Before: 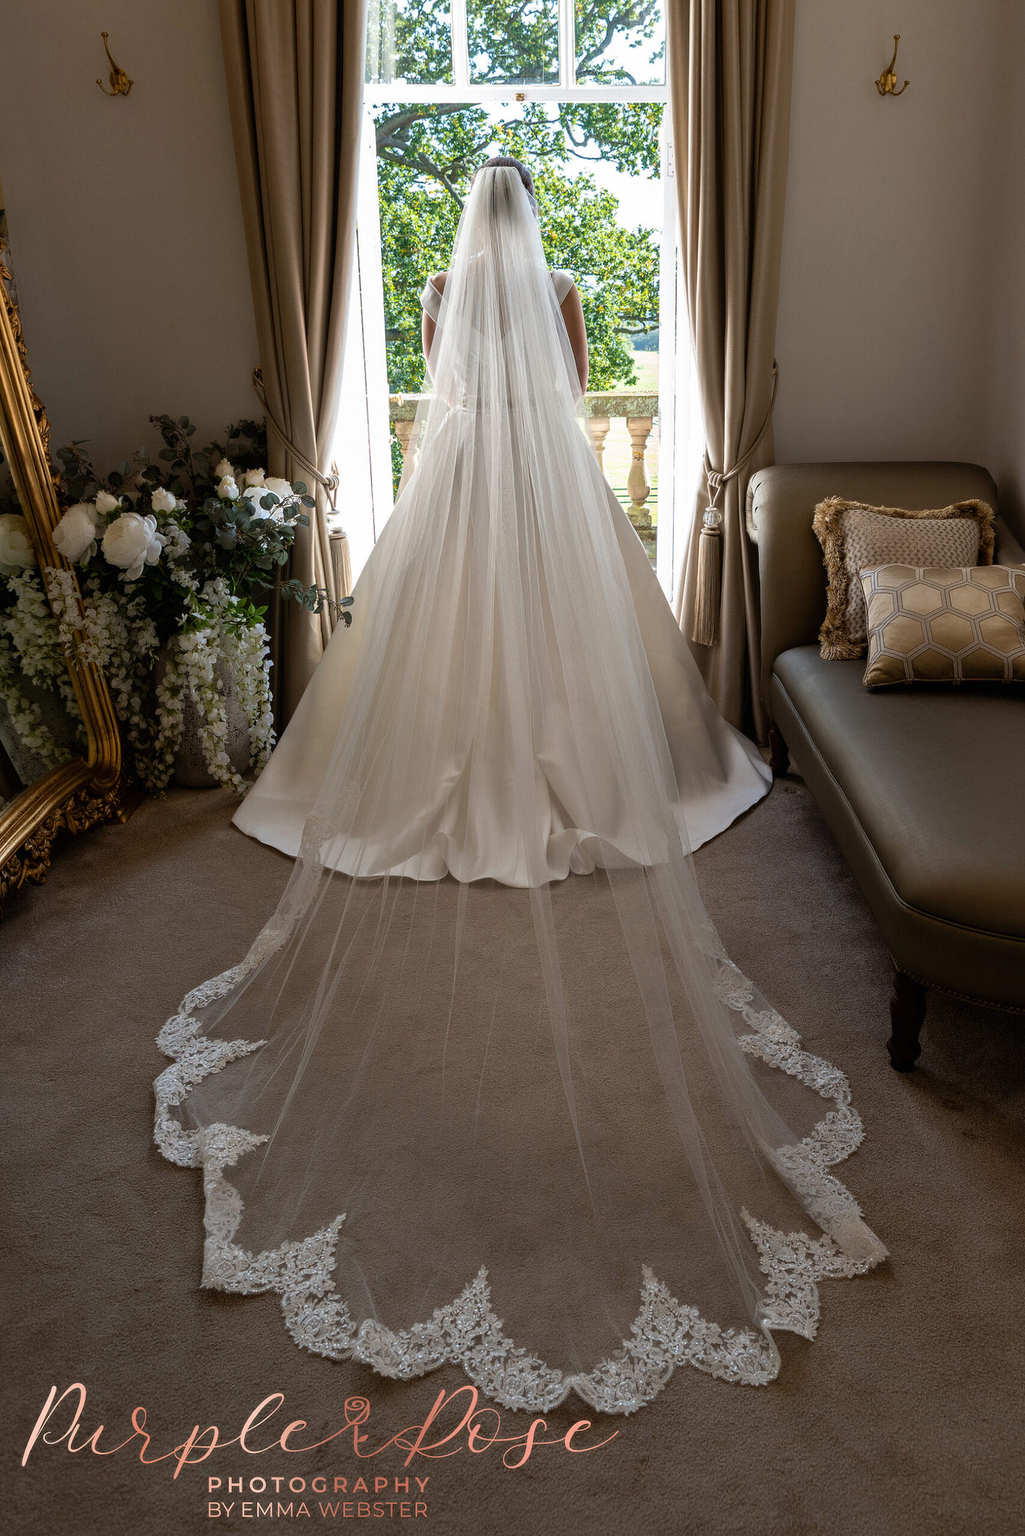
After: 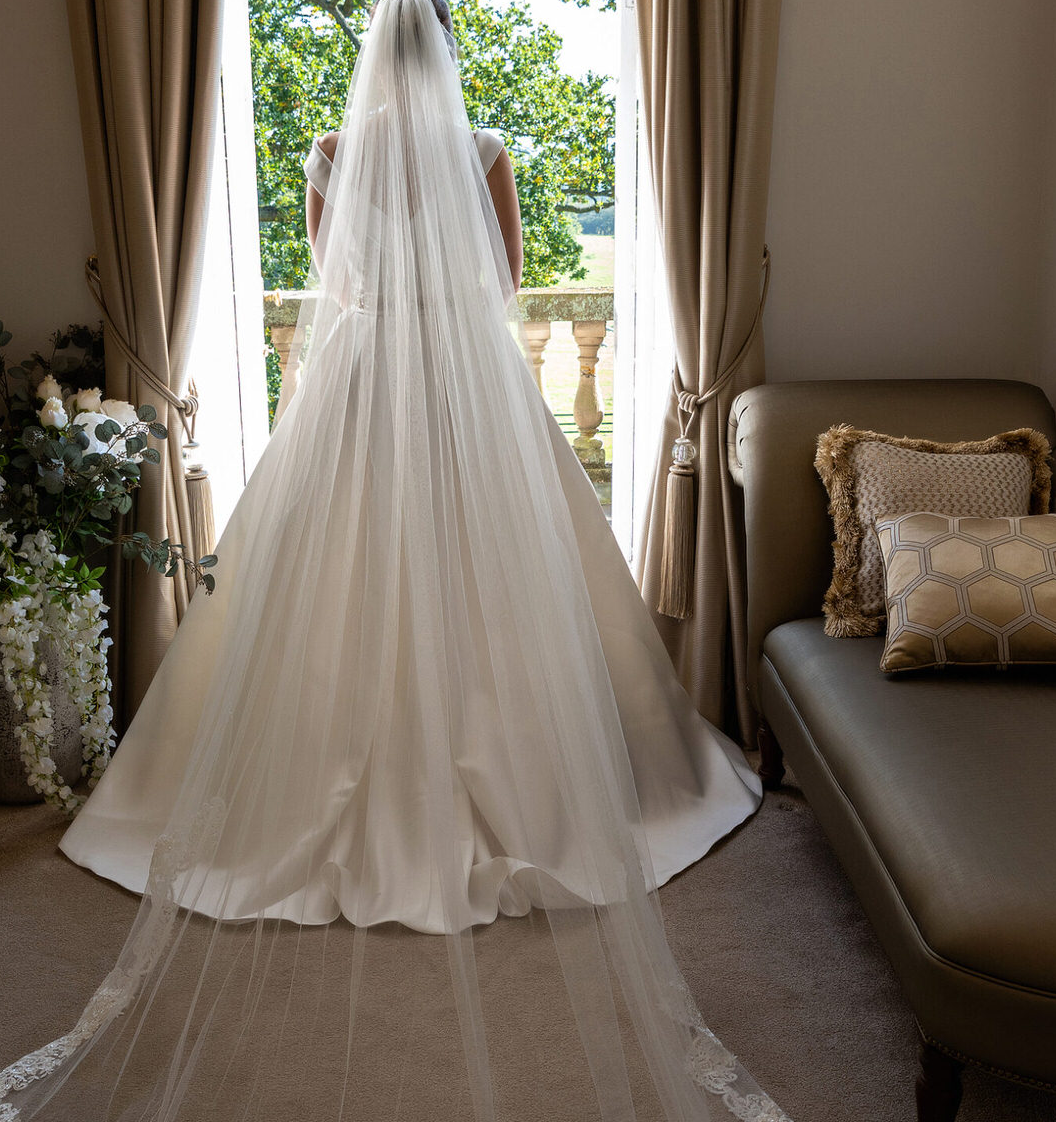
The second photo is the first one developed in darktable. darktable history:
crop: left 18.262%, top 11.114%, right 2.525%, bottom 32.762%
